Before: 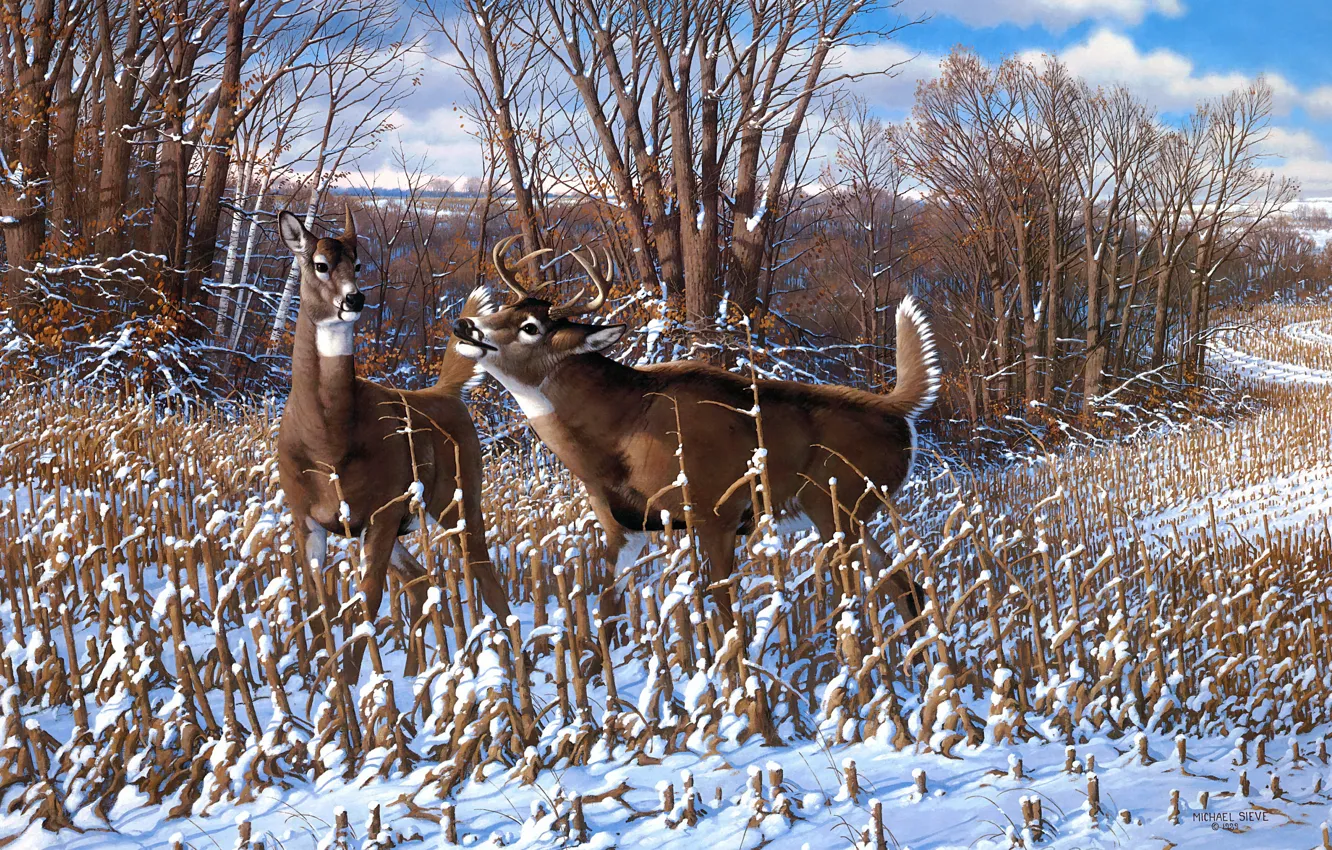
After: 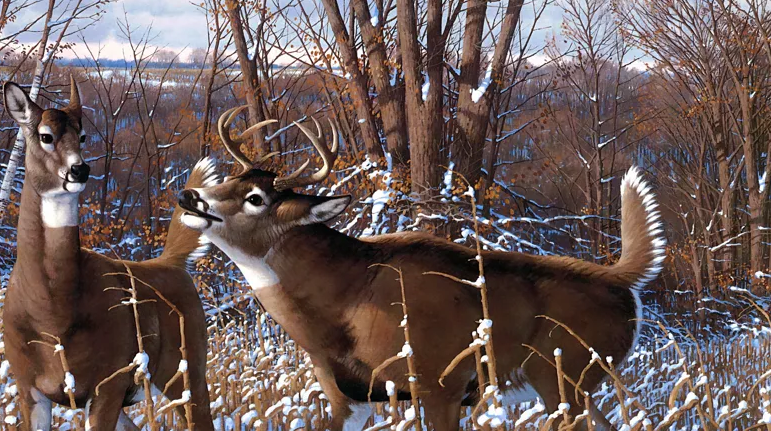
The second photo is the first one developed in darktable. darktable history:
crop: left 20.647%, top 15.229%, right 21.401%, bottom 33.995%
